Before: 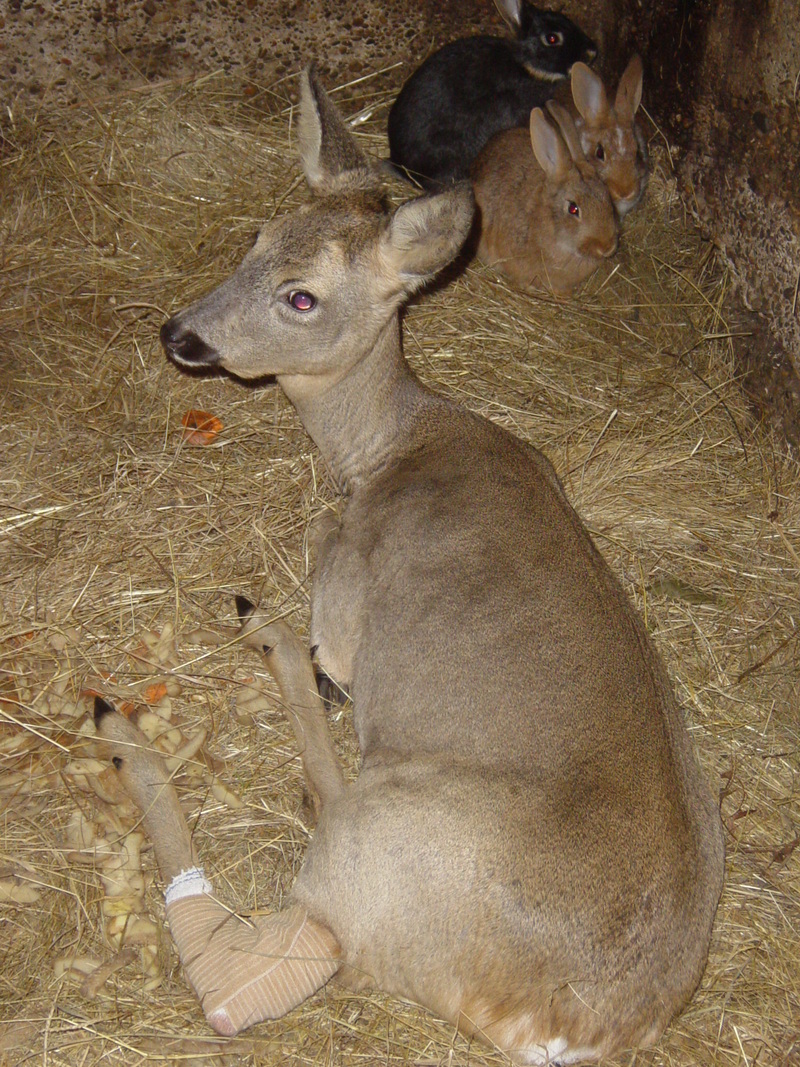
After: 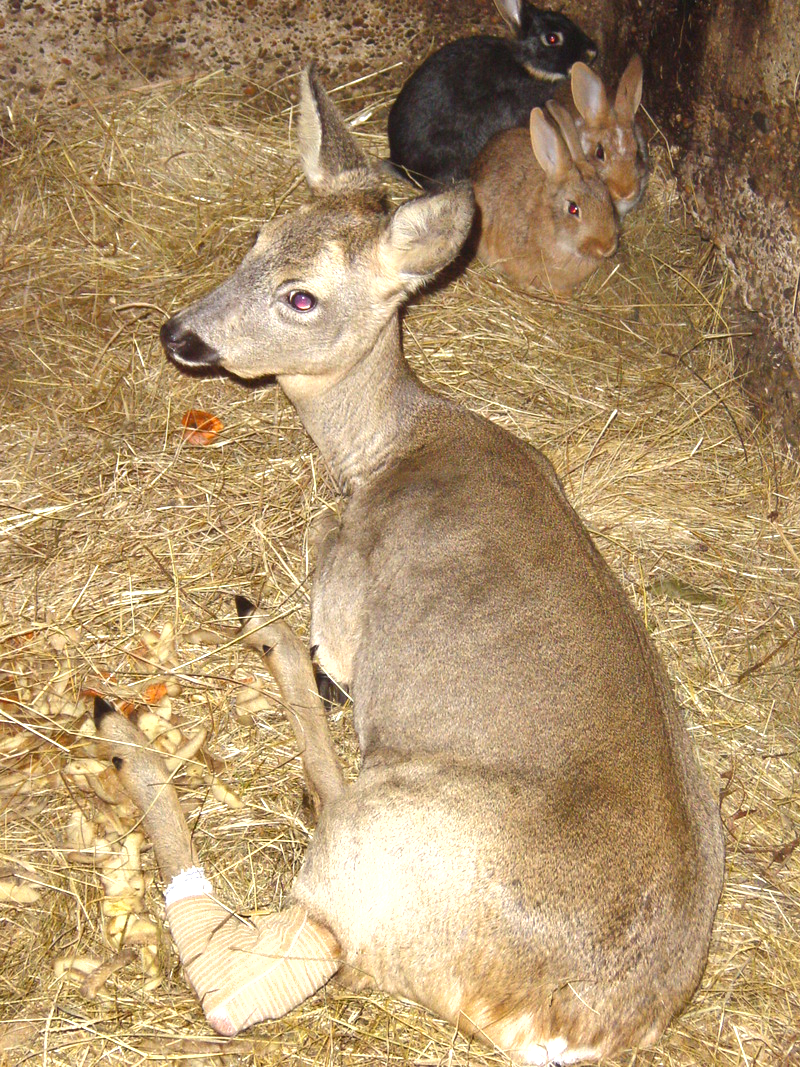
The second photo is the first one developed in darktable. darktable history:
shadows and highlights: shadows 24.86, highlights -47.97, soften with gaussian
exposure: black level correction 0, exposure 1.2 EV, compensate highlight preservation false
